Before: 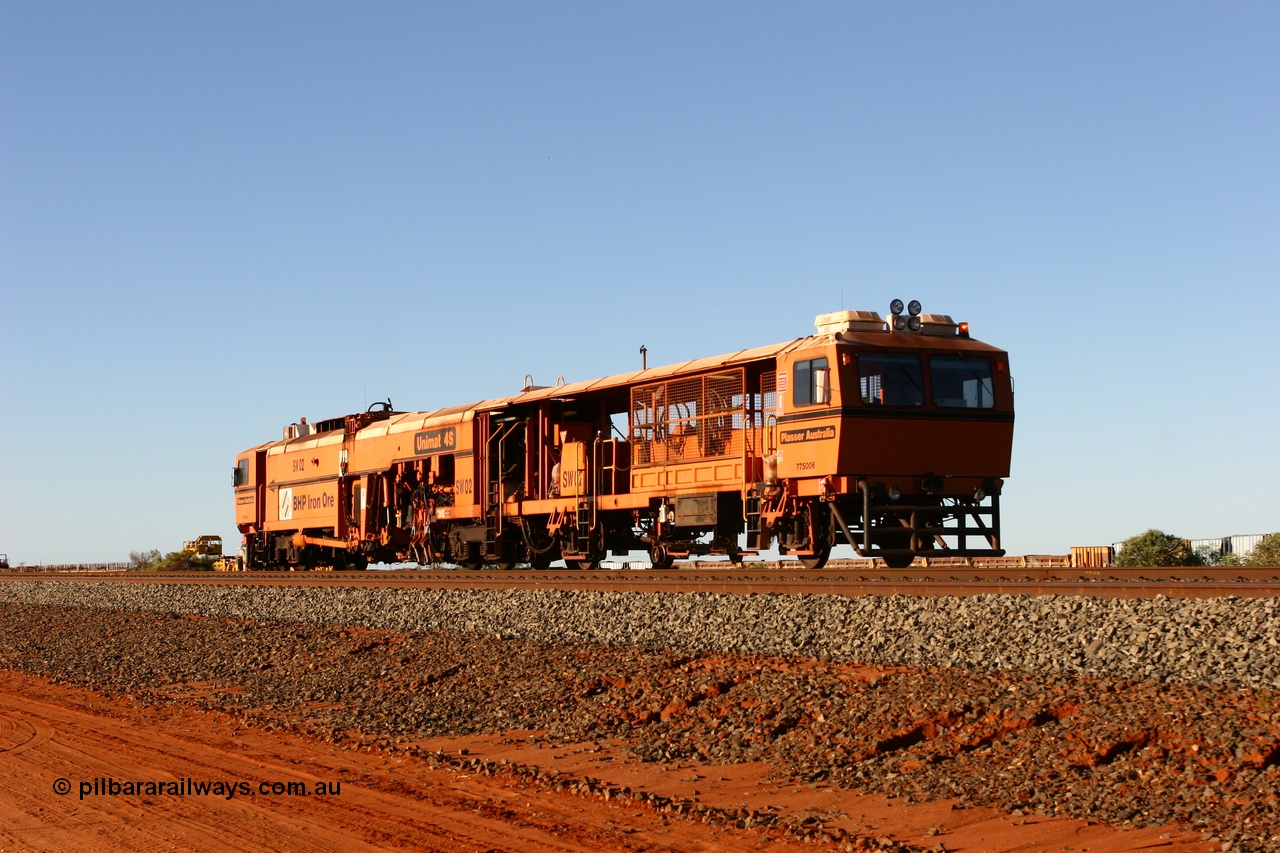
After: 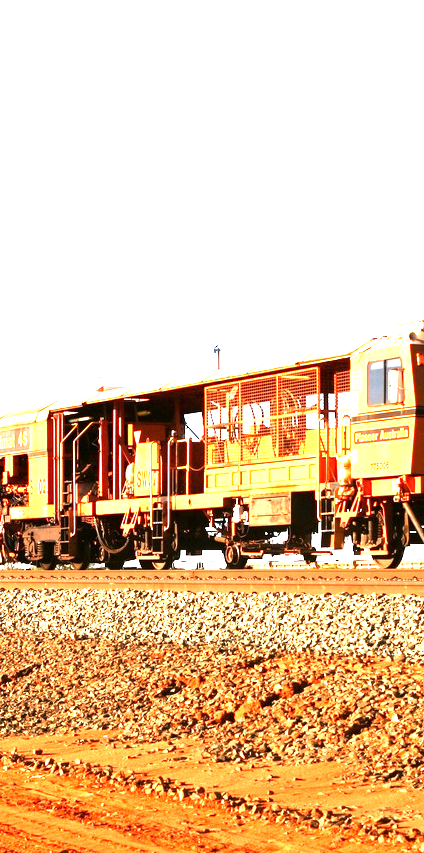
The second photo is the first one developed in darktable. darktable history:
tone equalizer: -8 EV -0.729 EV, -7 EV -0.705 EV, -6 EV -0.589 EV, -5 EV -0.362 EV, -3 EV 0.397 EV, -2 EV 0.6 EV, -1 EV 0.685 EV, +0 EV 0.753 EV
crop: left 33.351%, right 33.521%
exposure: exposure 2.041 EV, compensate highlight preservation false
